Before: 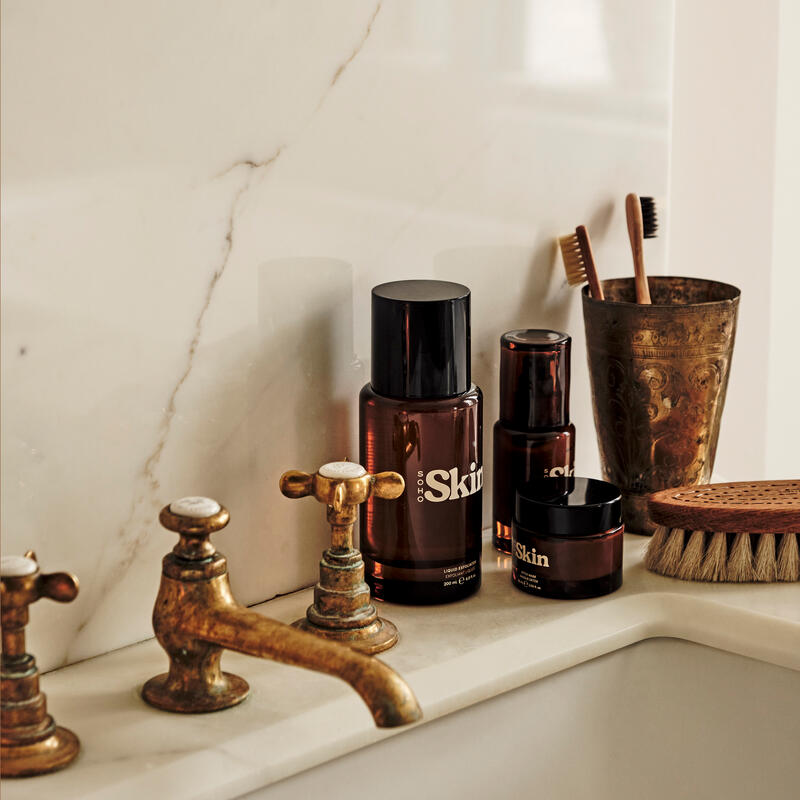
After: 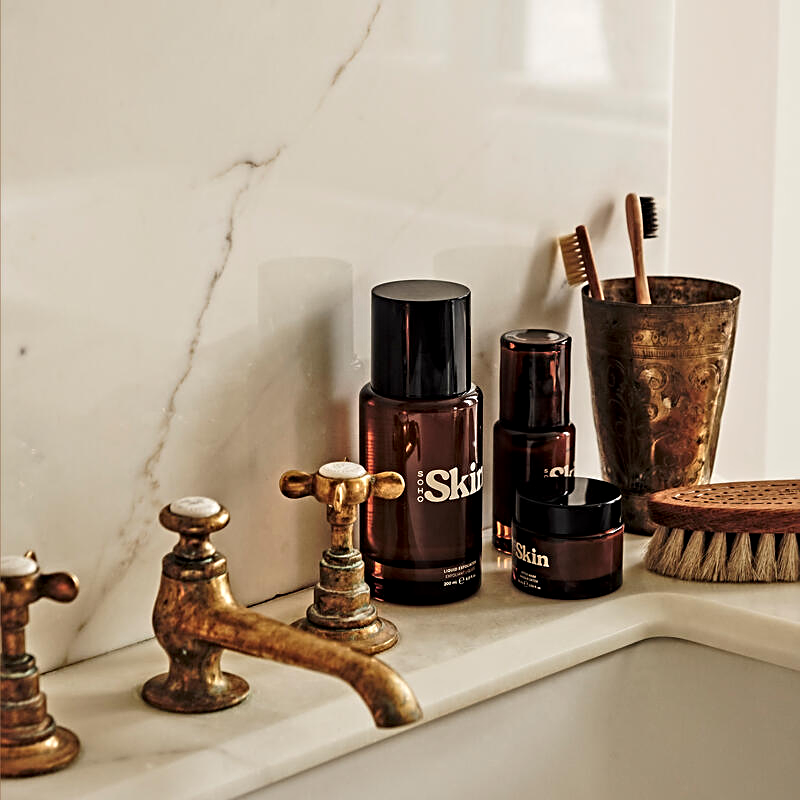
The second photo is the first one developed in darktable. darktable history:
contrast equalizer: y [[0.5, 0.5, 0.544, 0.569, 0.5, 0.5], [0.5 ×6], [0.5 ×6], [0 ×6], [0 ×6]]
sharpen: on, module defaults
